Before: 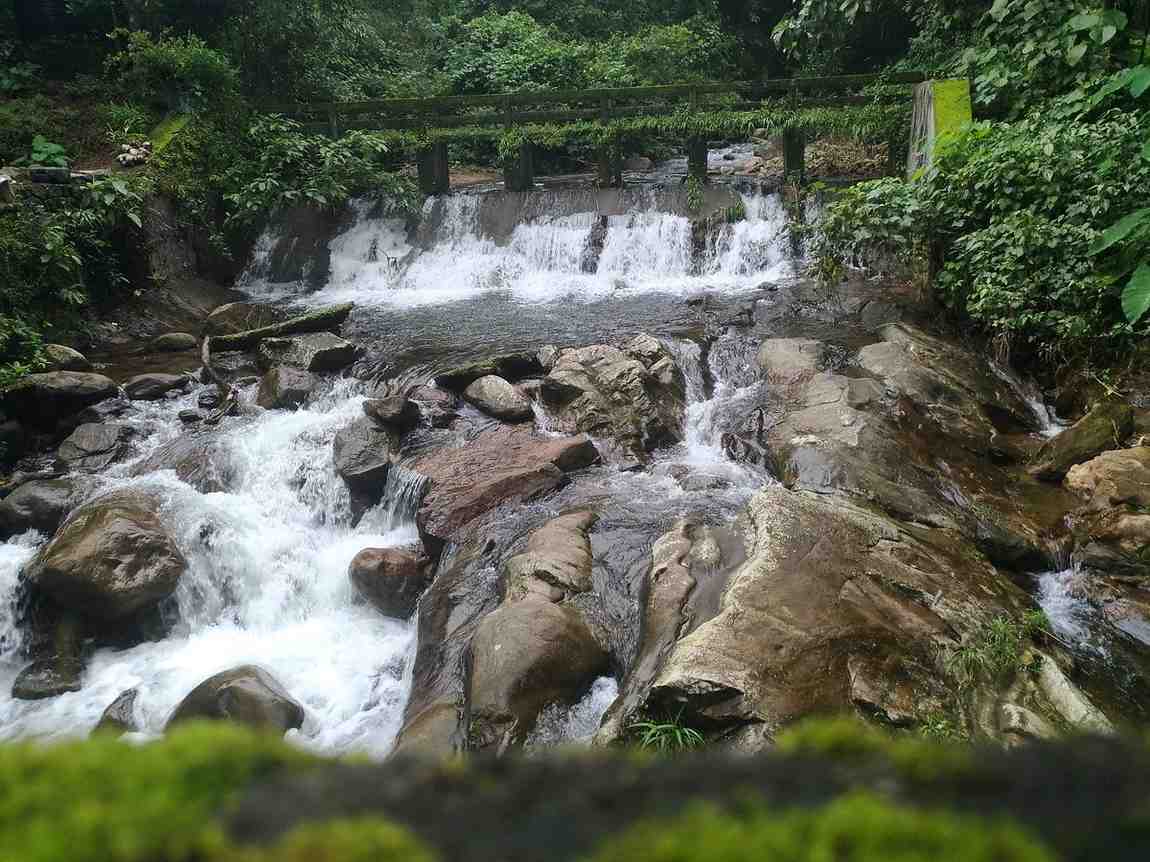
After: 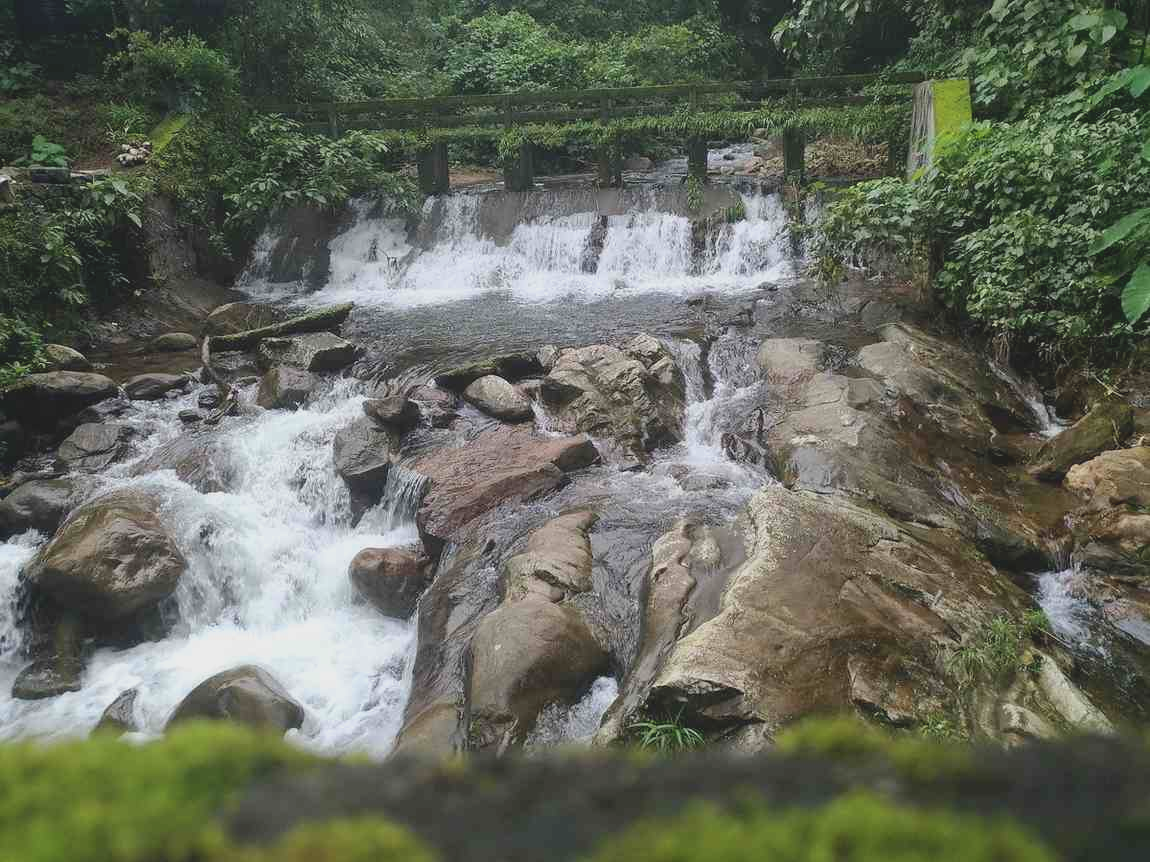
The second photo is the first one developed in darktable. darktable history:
contrast brightness saturation: contrast -0.15, brightness 0.049, saturation -0.128
